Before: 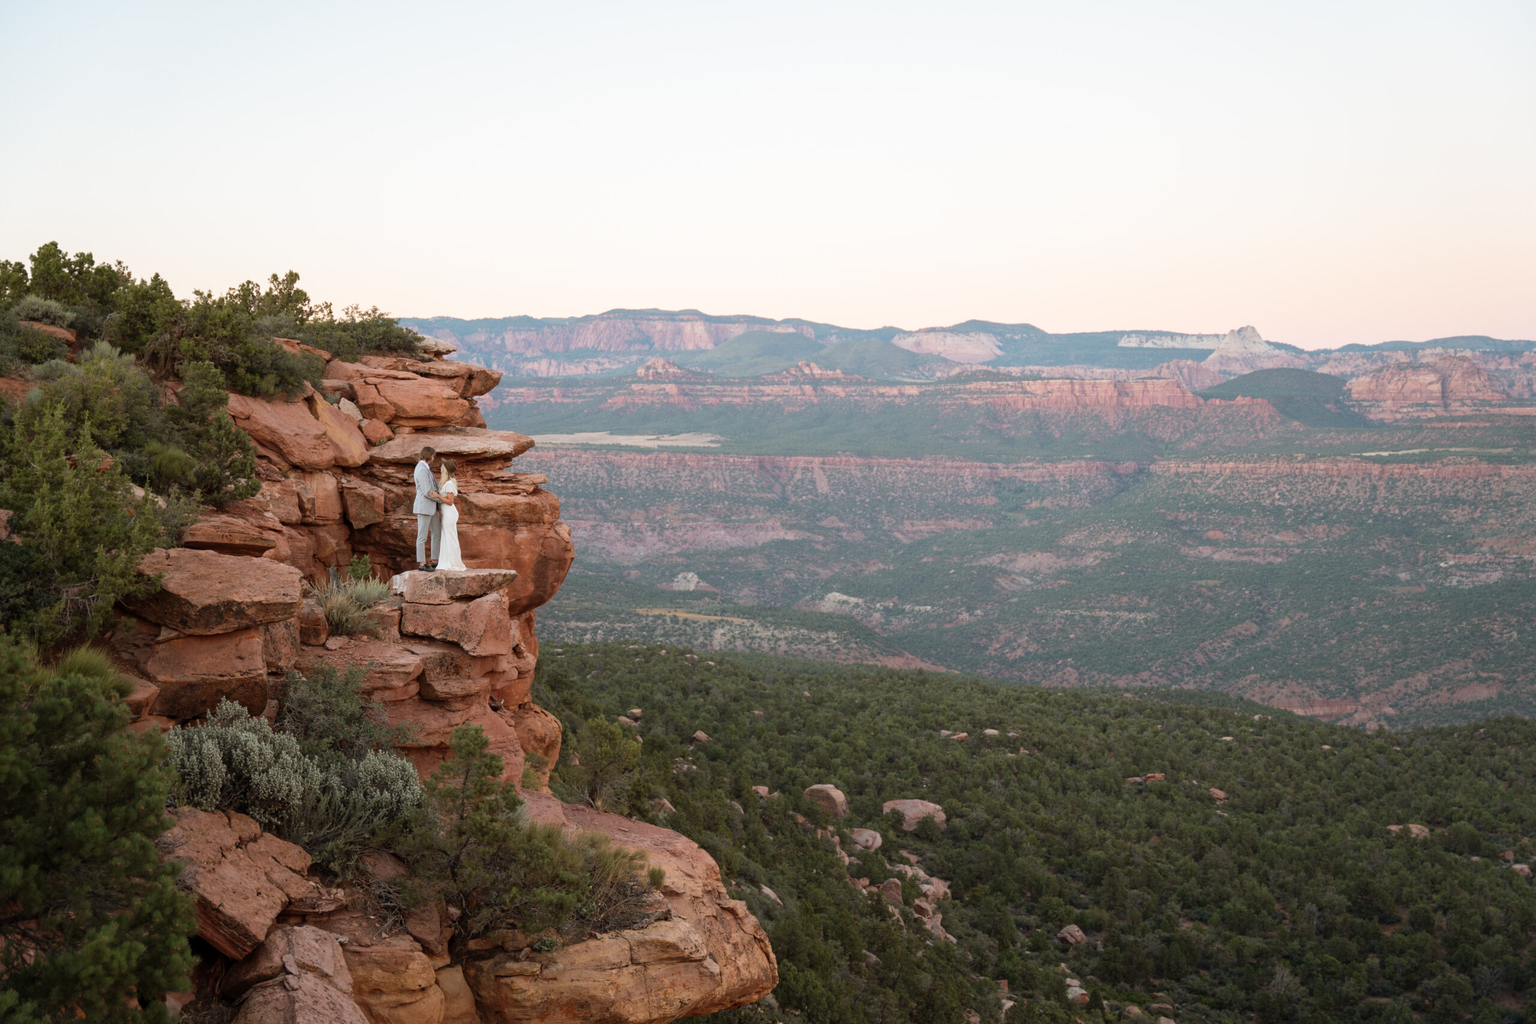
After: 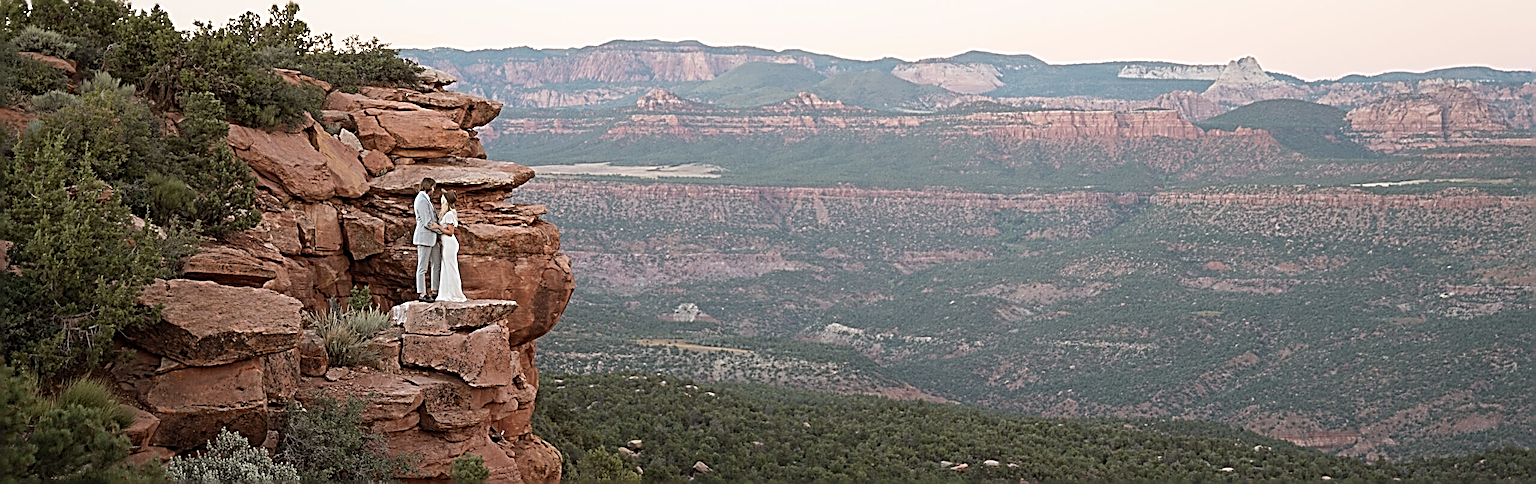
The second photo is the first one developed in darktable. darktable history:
sharpen: radius 3.188, amount 1.741
color correction: highlights b* 0.015, saturation 0.858
crop and rotate: top 26.409%, bottom 26.262%
